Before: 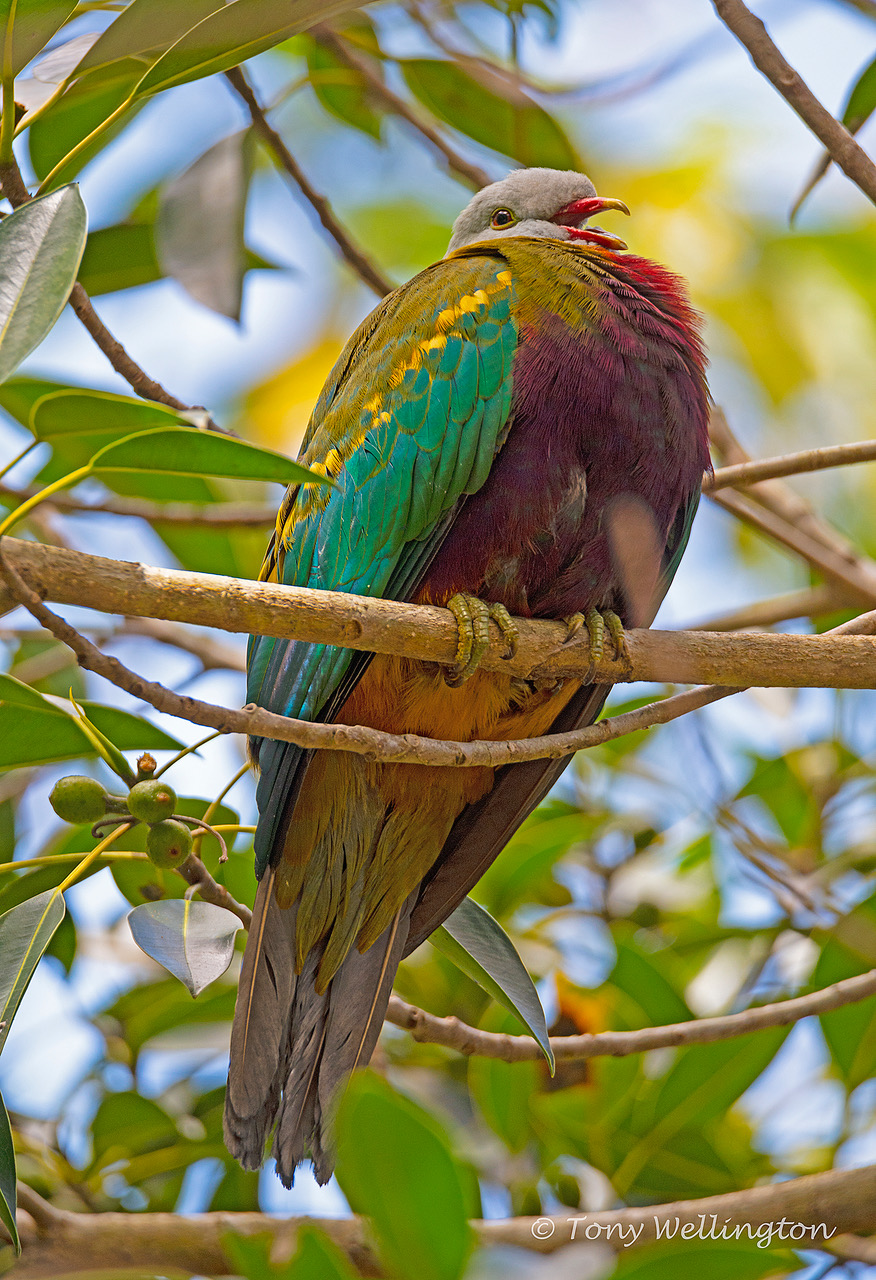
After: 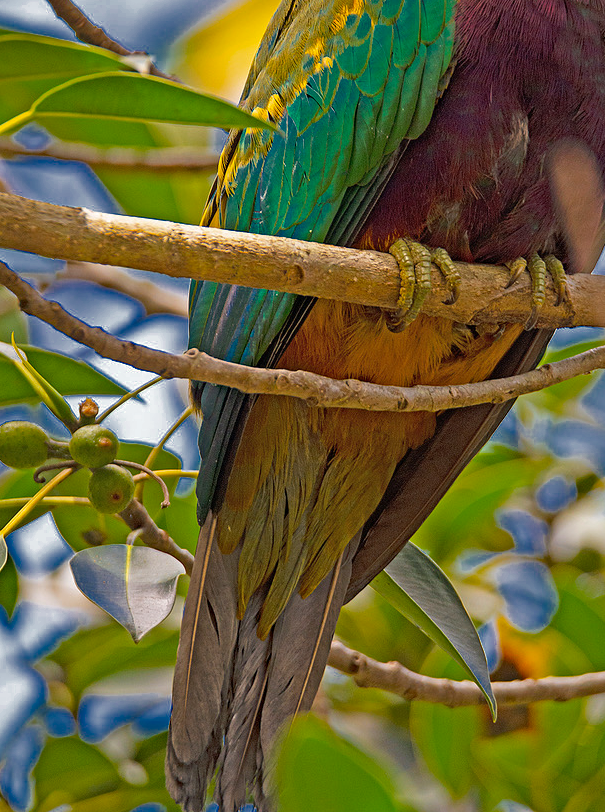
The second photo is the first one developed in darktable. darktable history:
crop: left 6.673%, top 27.751%, right 24.066%, bottom 8.342%
color zones: curves: ch0 [(0, 0.497) (0.143, 0.5) (0.286, 0.5) (0.429, 0.483) (0.571, 0.116) (0.714, -0.006) (0.857, 0.28) (1, 0.497)]
haze removal: compatibility mode true, adaptive false
shadows and highlights: shadows 6.67, soften with gaussian
